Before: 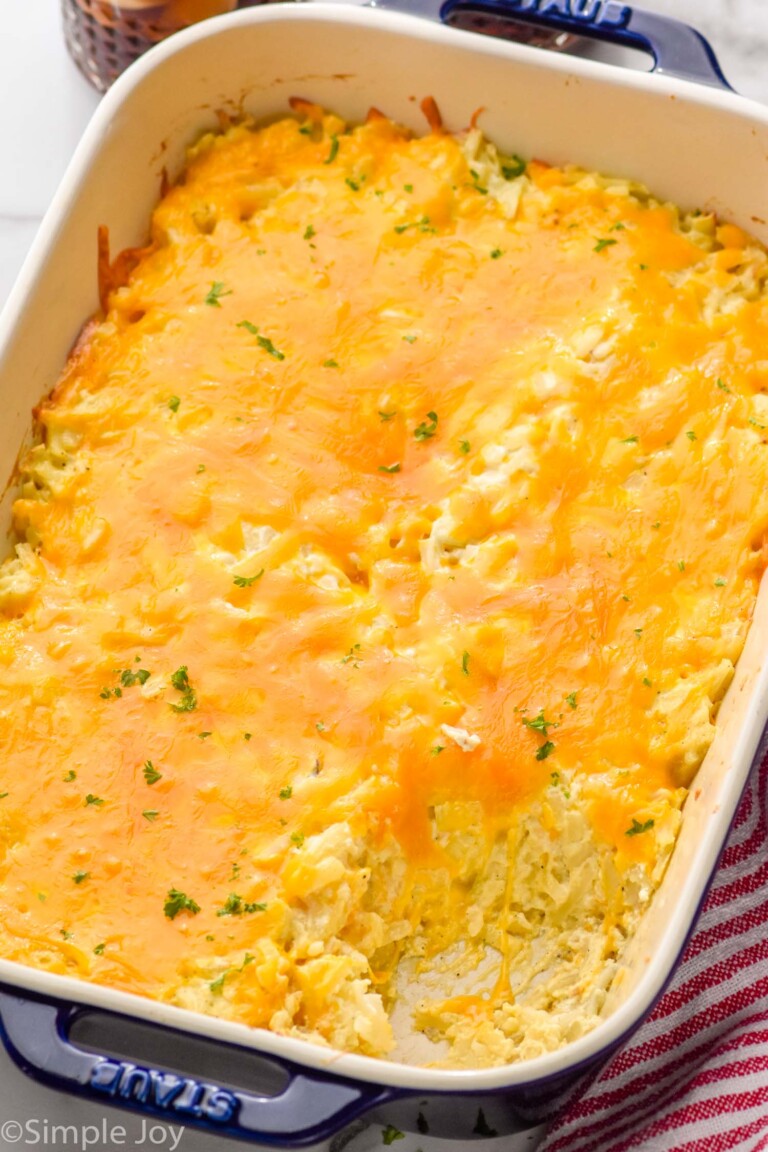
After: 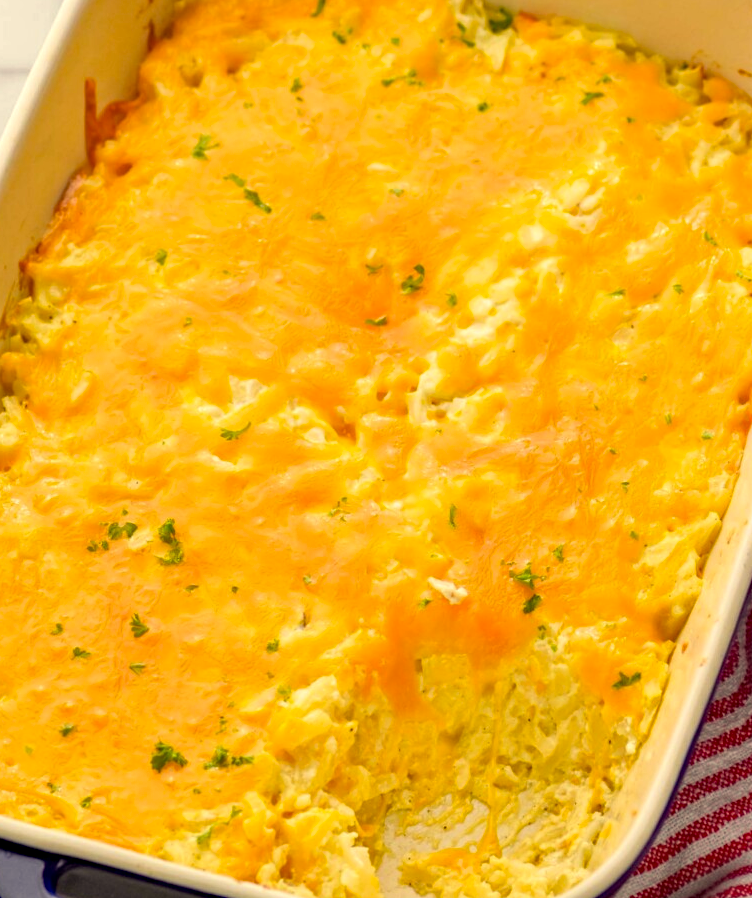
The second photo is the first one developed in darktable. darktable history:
crop and rotate: left 1.814%, top 12.818%, right 0.25%, bottom 9.225%
haze removal: strength 0.29, distance 0.25, compatibility mode true, adaptive false
color correction: highlights a* 1.39, highlights b* 17.83
